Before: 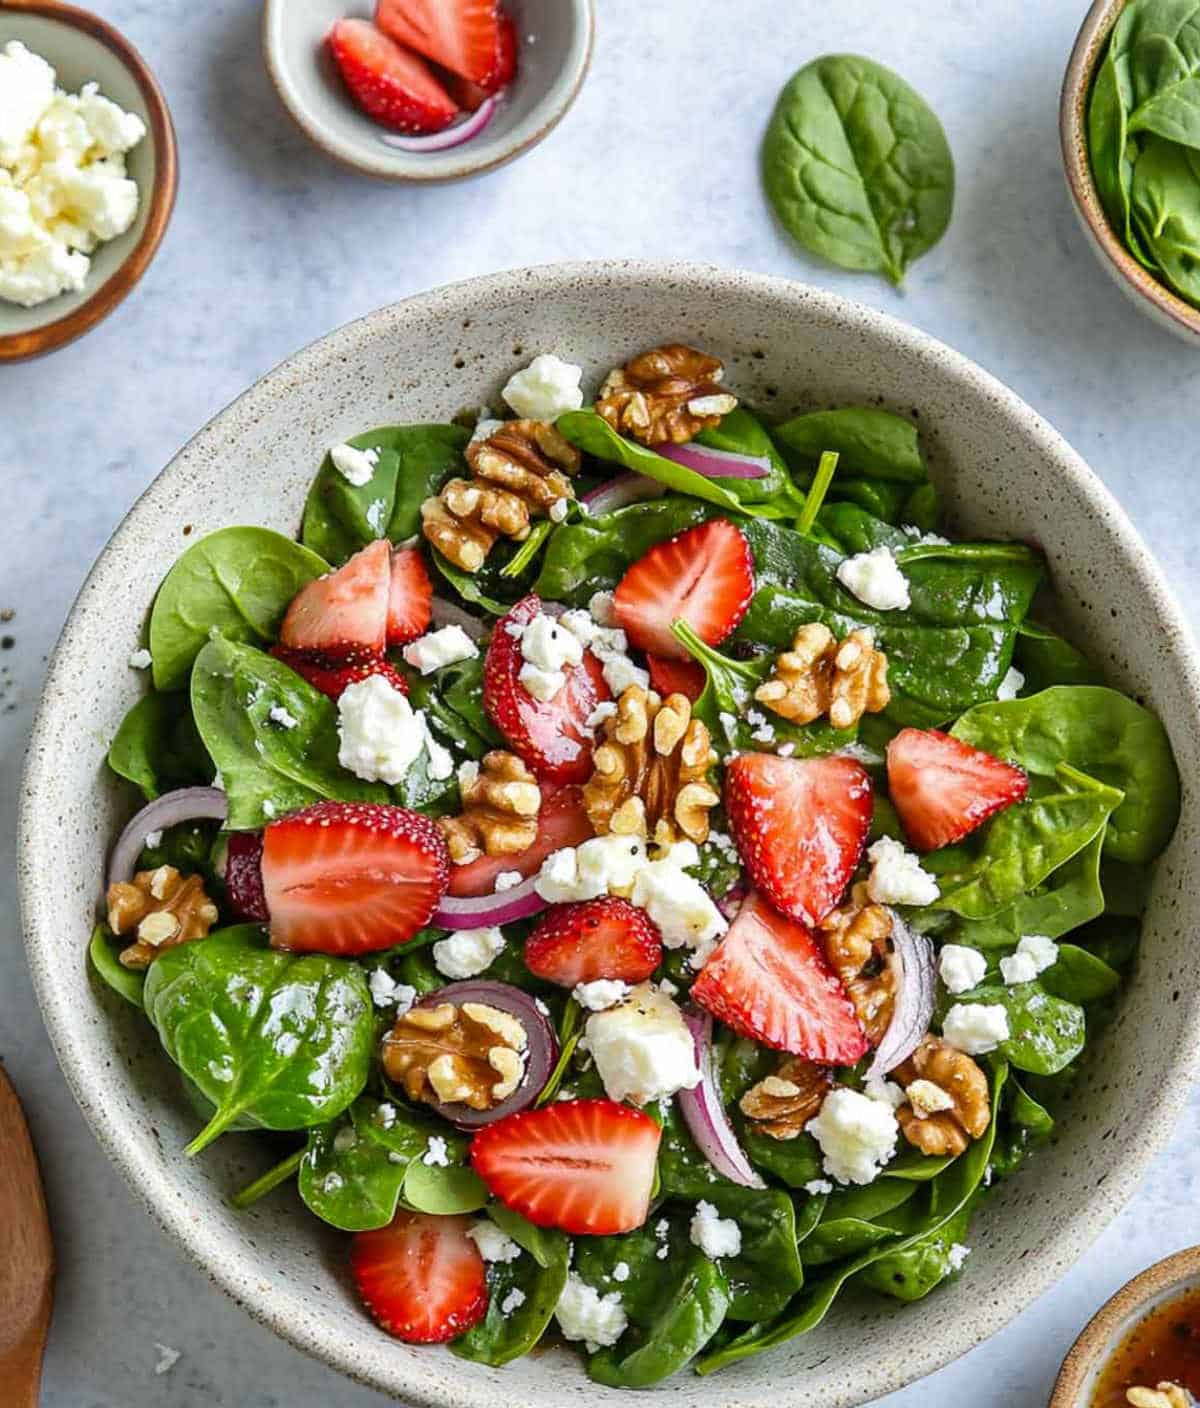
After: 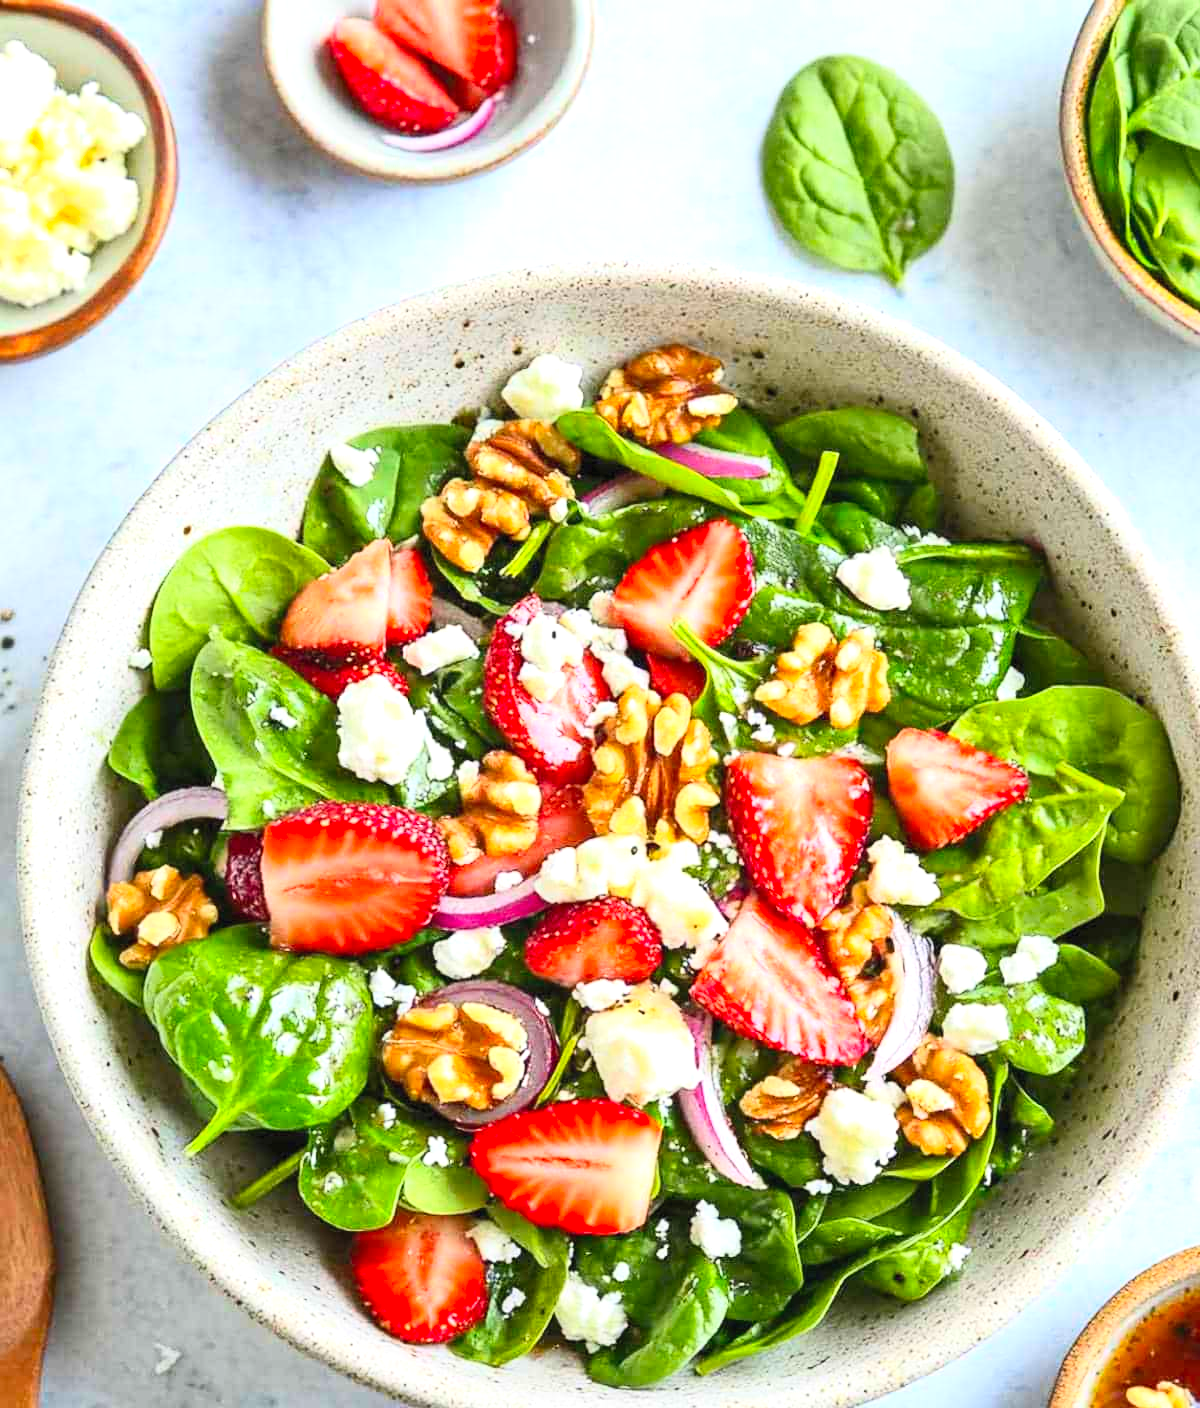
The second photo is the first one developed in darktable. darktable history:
exposure: black level correction 0, exposure 0.499 EV, compensate exposure bias true, compensate highlight preservation false
contrast brightness saturation: contrast 0.244, brightness 0.263, saturation 0.391
